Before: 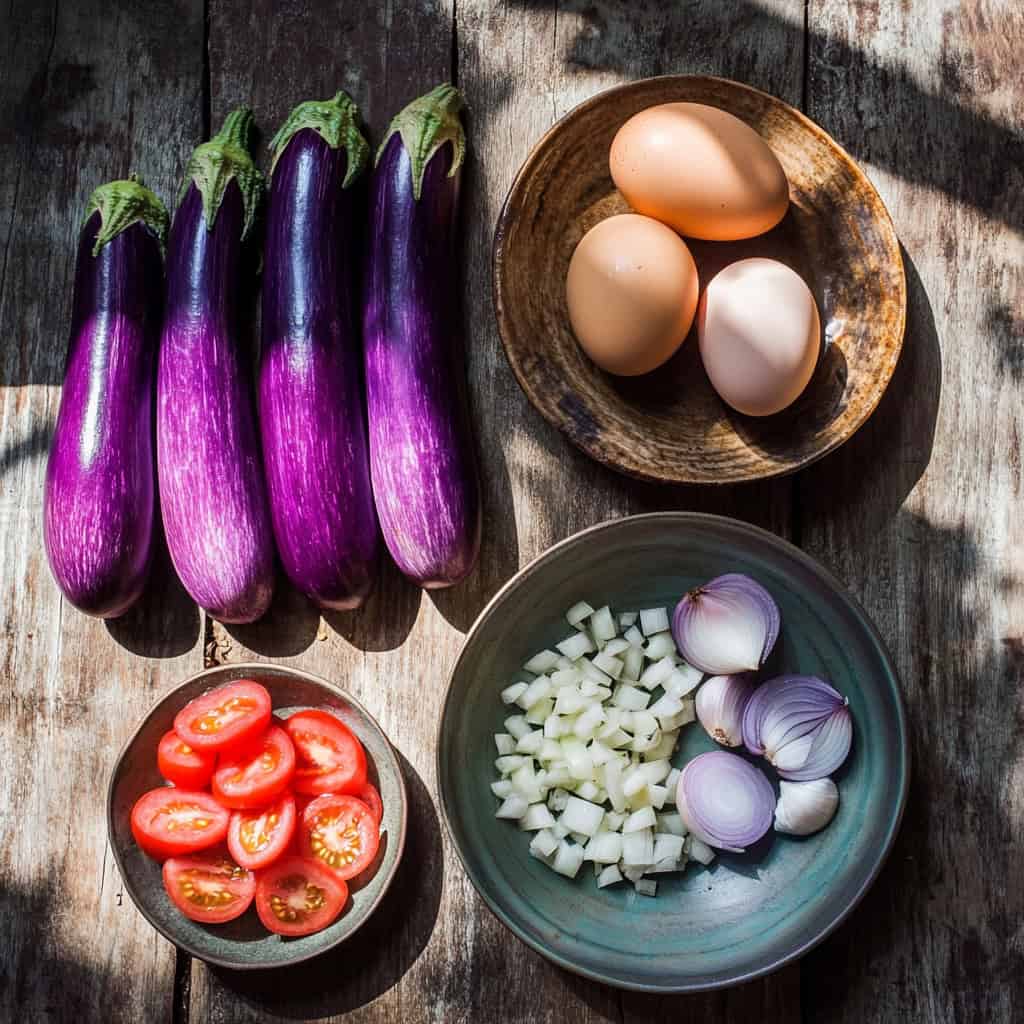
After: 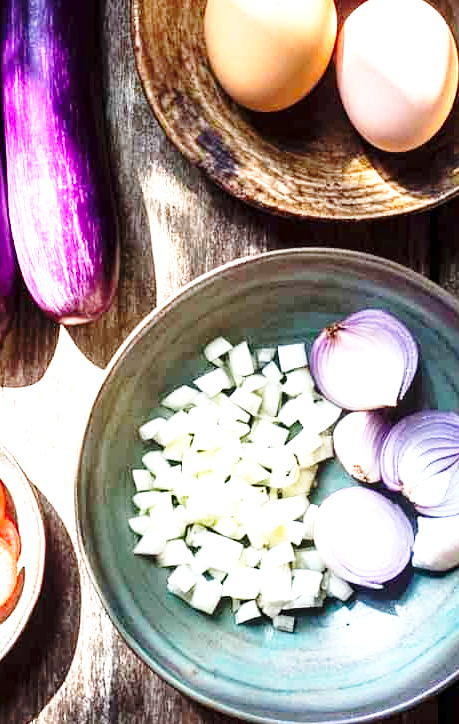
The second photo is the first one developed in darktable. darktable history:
local contrast: highlights 100%, shadows 100%, detail 119%, midtone range 0.2
exposure: exposure 1.225 EV, compensate highlight preservation false
base curve: curves: ch0 [(0, 0) (0.028, 0.03) (0.121, 0.232) (0.46, 0.748) (0.859, 0.968) (1, 1)], preserve colors none
crop: left 35.442%, top 25.833%, right 19.705%, bottom 3.369%
